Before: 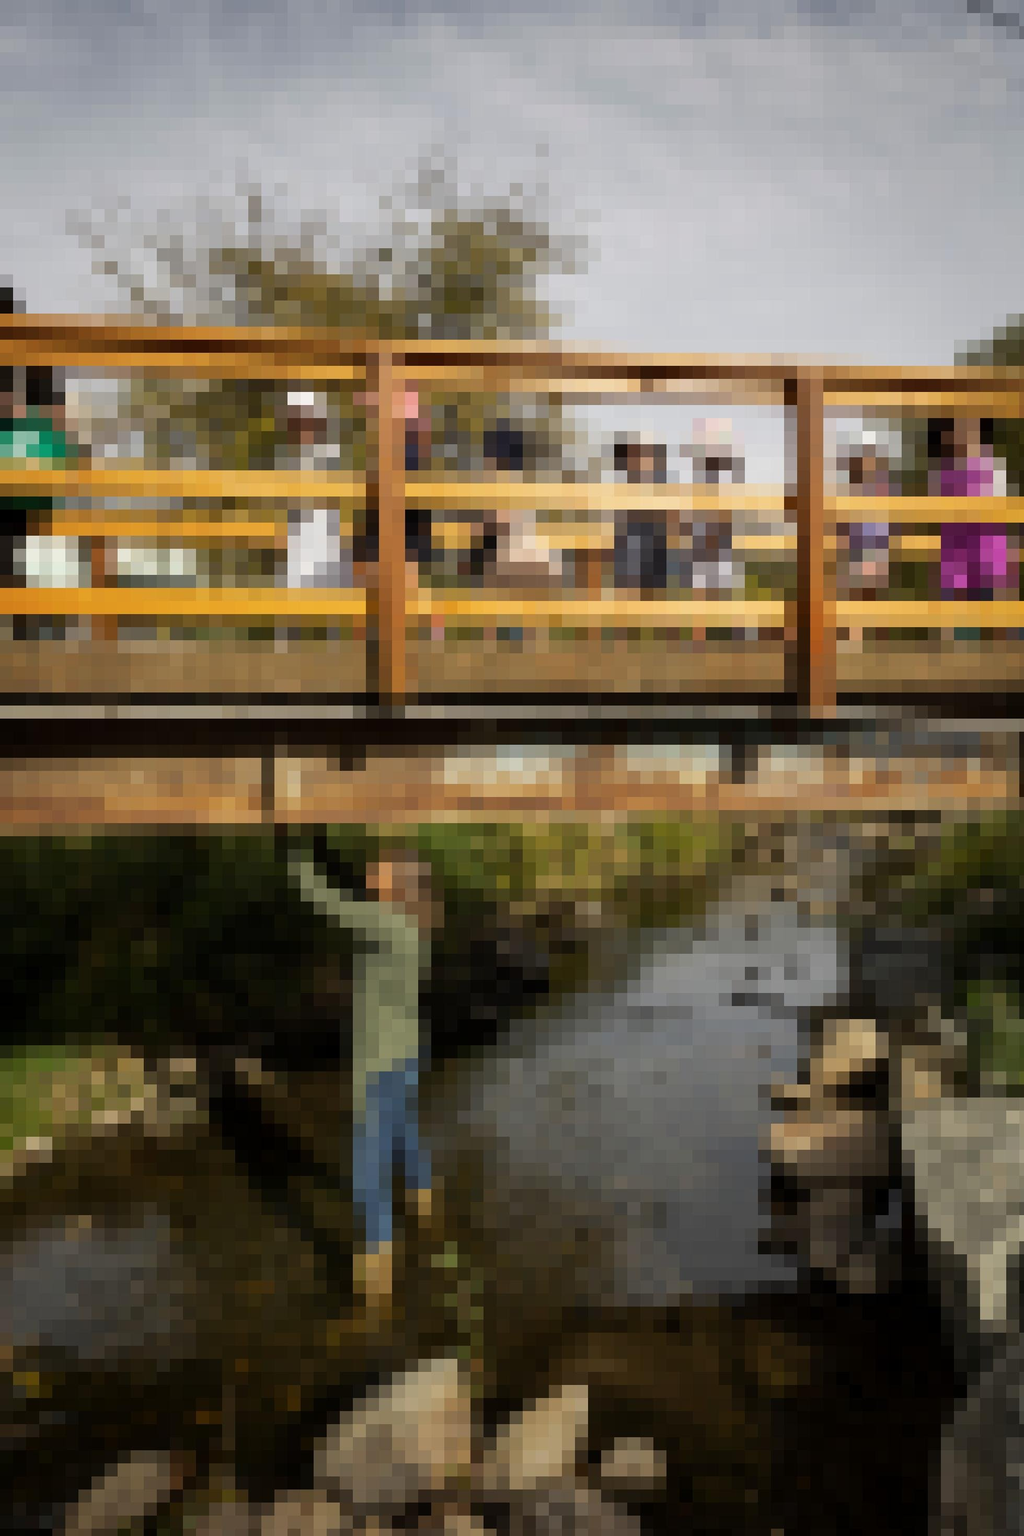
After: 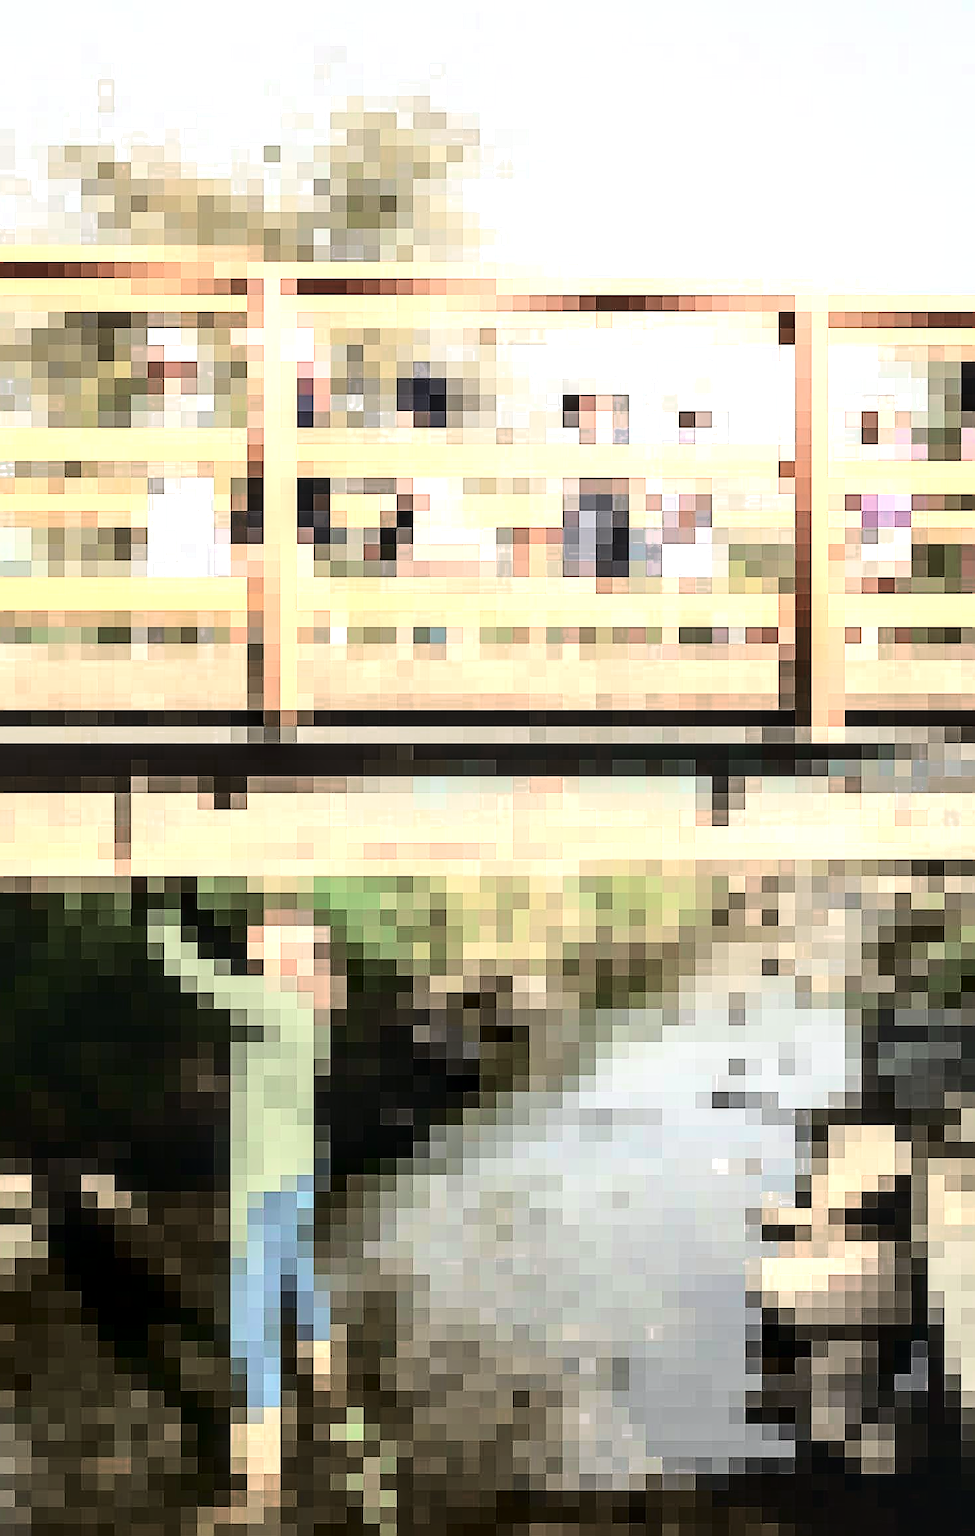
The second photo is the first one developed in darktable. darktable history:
color zones: curves: ch0 [(0, 0.559) (0.153, 0.551) (0.229, 0.5) (0.429, 0.5) (0.571, 0.5) (0.714, 0.5) (0.857, 0.5) (1, 0.559)]; ch1 [(0, 0.417) (0.112, 0.336) (0.213, 0.26) (0.429, 0.34) (0.571, 0.35) (0.683, 0.331) (0.857, 0.344) (1, 0.417)], process mode strong
local contrast: detail 130%
exposure: black level correction 0, exposure 1.103 EV, compensate exposure bias true, compensate highlight preservation false
tone curve: curves: ch0 [(0, 0) (0.051, 0.027) (0.096, 0.071) (0.219, 0.248) (0.428, 0.52) (0.596, 0.713) (0.727, 0.823) (0.859, 0.924) (1, 1)]; ch1 [(0, 0) (0.1, 0.038) (0.318, 0.221) (0.413, 0.325) (0.454, 0.41) (0.493, 0.478) (0.503, 0.501) (0.516, 0.515) (0.548, 0.575) (0.561, 0.596) (0.594, 0.647) (0.666, 0.701) (1, 1)]; ch2 [(0, 0) (0.453, 0.44) (0.479, 0.476) (0.504, 0.5) (0.52, 0.526) (0.557, 0.585) (0.583, 0.608) (0.824, 0.815) (1, 1)], color space Lab, independent channels, preserve colors none
sharpen: amount 0.893
base curve: curves: ch0 [(0, 0) (0.04, 0.03) (0.133, 0.232) (0.448, 0.748) (0.843, 0.968) (1, 1)]
tone equalizer: on, module defaults
crop: left 16.784%, top 8.717%, right 8.223%, bottom 12.551%
